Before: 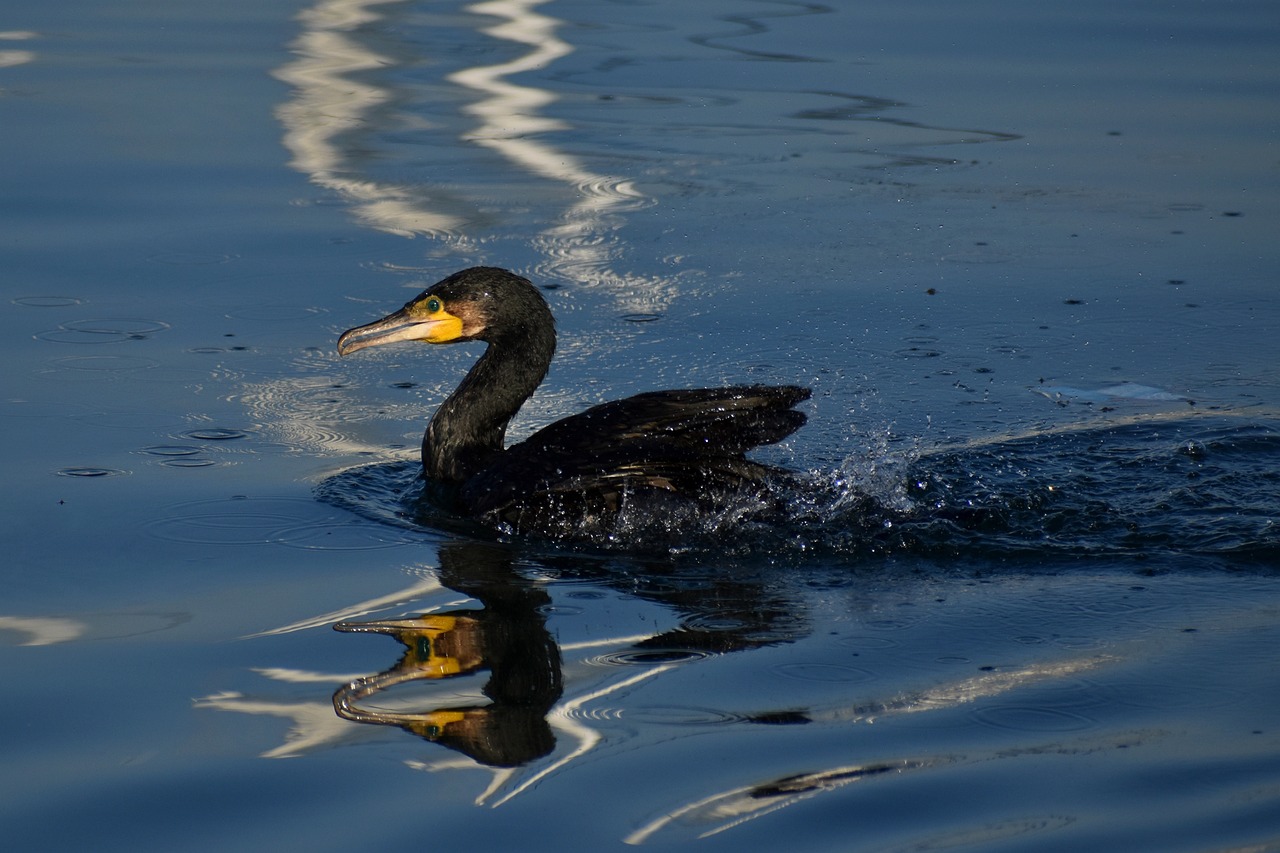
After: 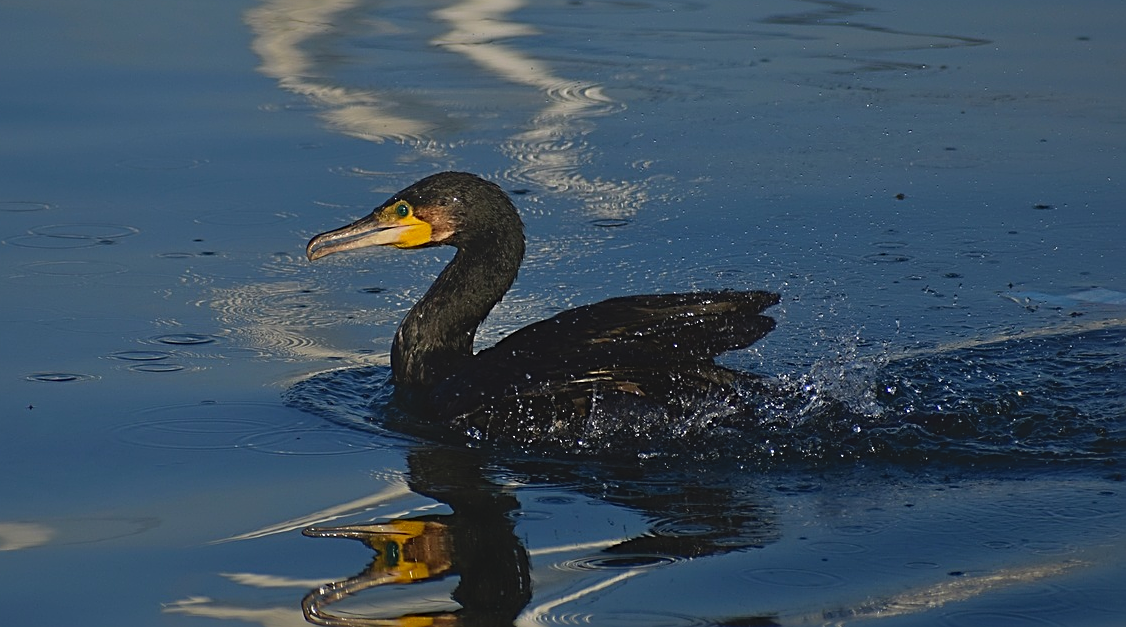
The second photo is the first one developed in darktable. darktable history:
crop and rotate: left 2.425%, top 11.305%, right 9.6%, bottom 15.08%
sharpen: radius 2.584, amount 0.688
local contrast: detail 69%
